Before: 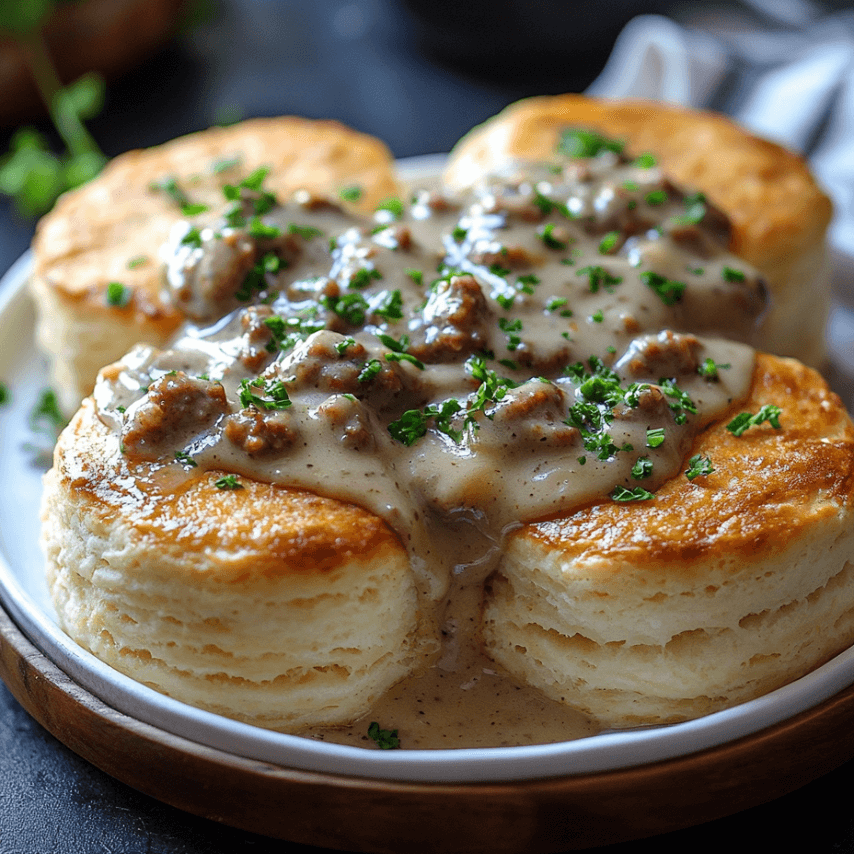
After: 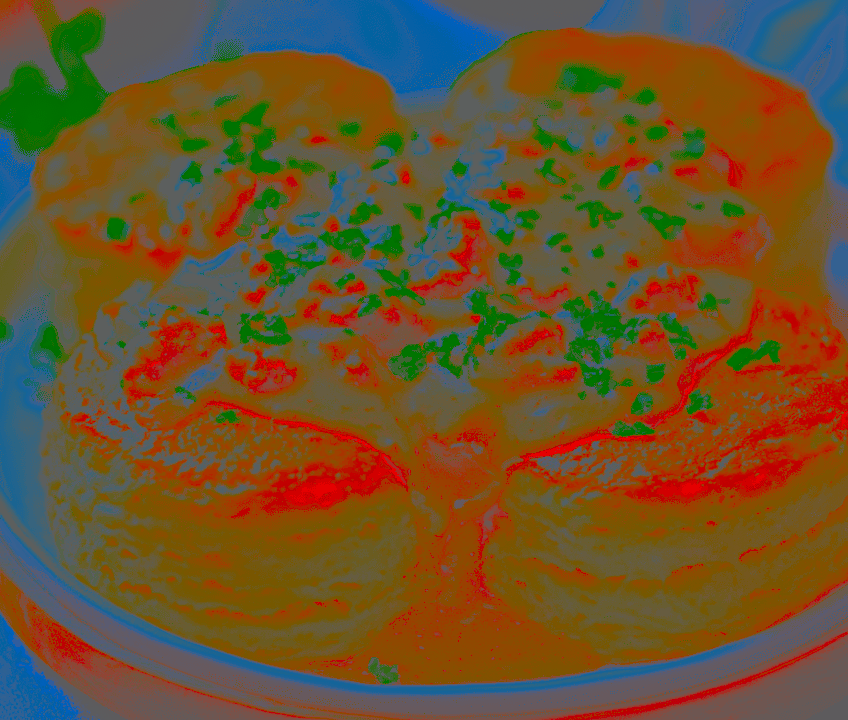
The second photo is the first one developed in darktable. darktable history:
exposure: black level correction 0.029, exposure -0.073 EV, compensate highlight preservation false
contrast brightness saturation: contrast -0.99, brightness -0.17, saturation 0.75
crop: top 7.625%, bottom 8.027%
tone equalizer: on, module defaults
